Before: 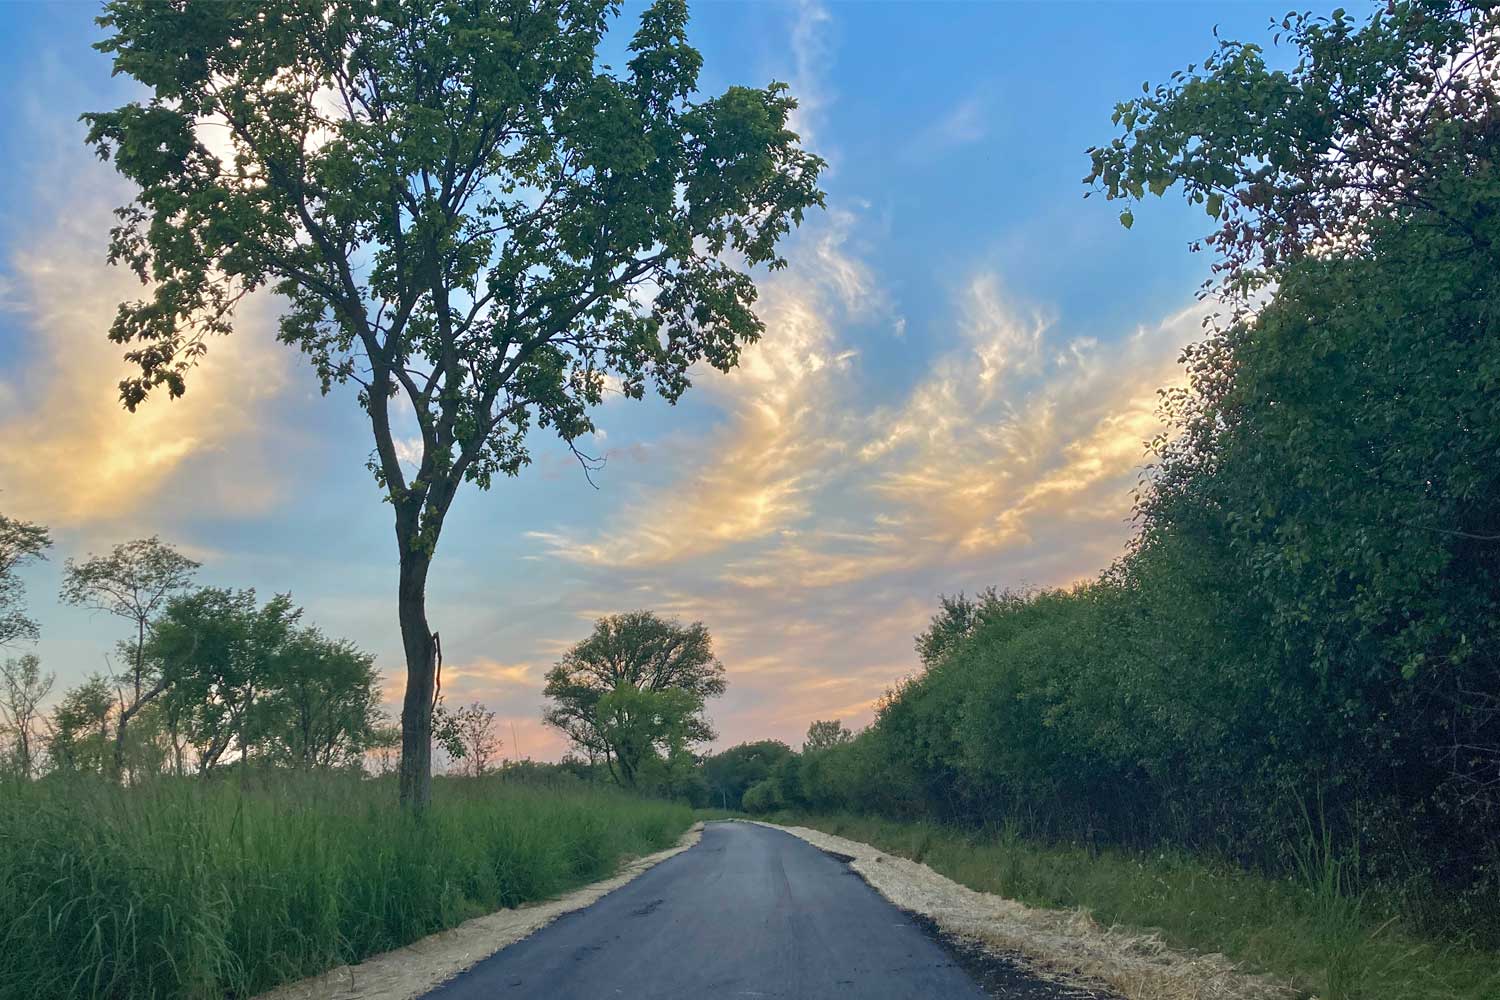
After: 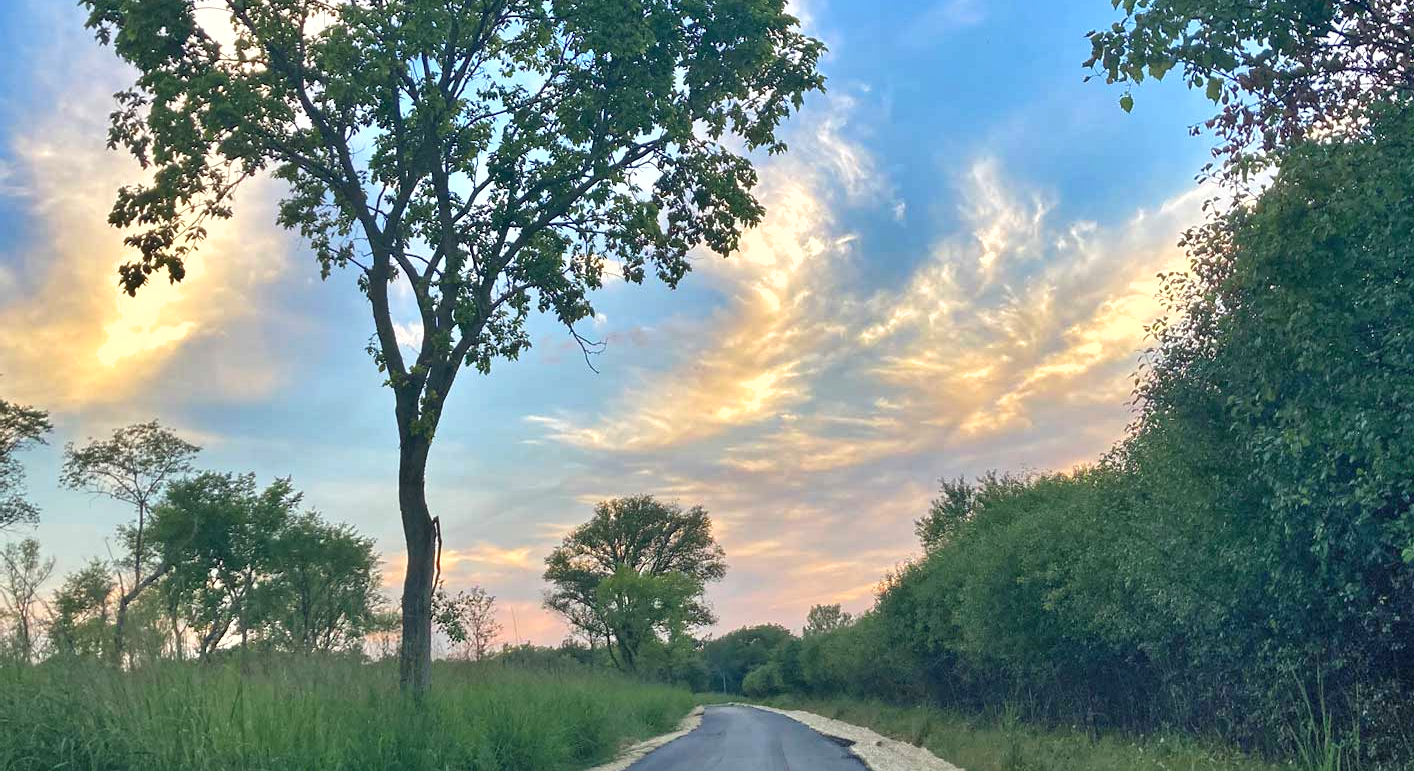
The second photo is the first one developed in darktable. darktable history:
shadows and highlights: low approximation 0.01, soften with gaussian
exposure: black level correction 0, exposure 0.5 EV, compensate highlight preservation false
crop and rotate: angle 0.03°, top 11.643%, right 5.651%, bottom 11.189%
